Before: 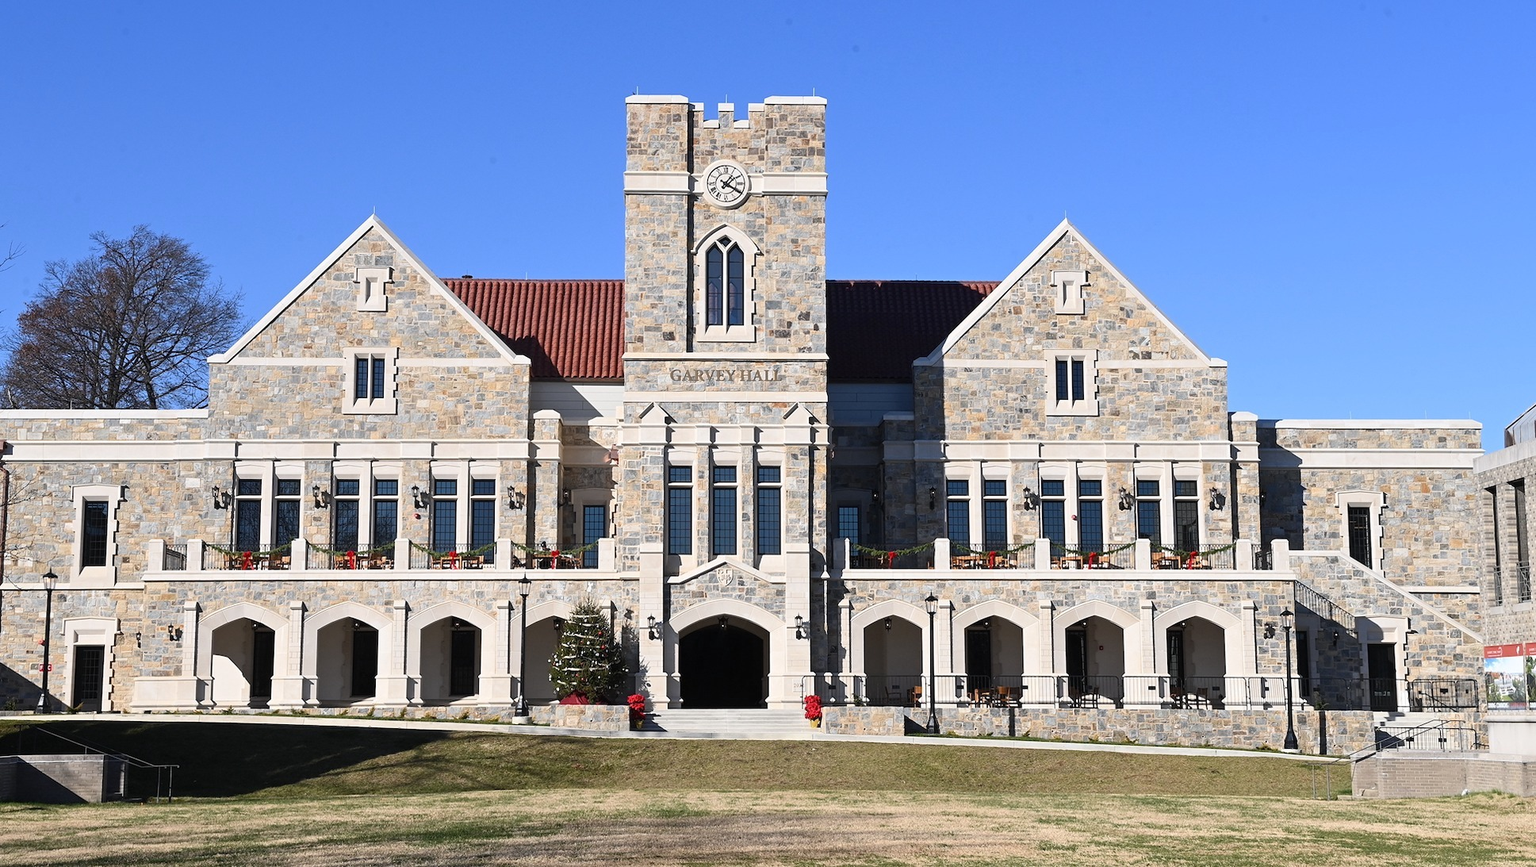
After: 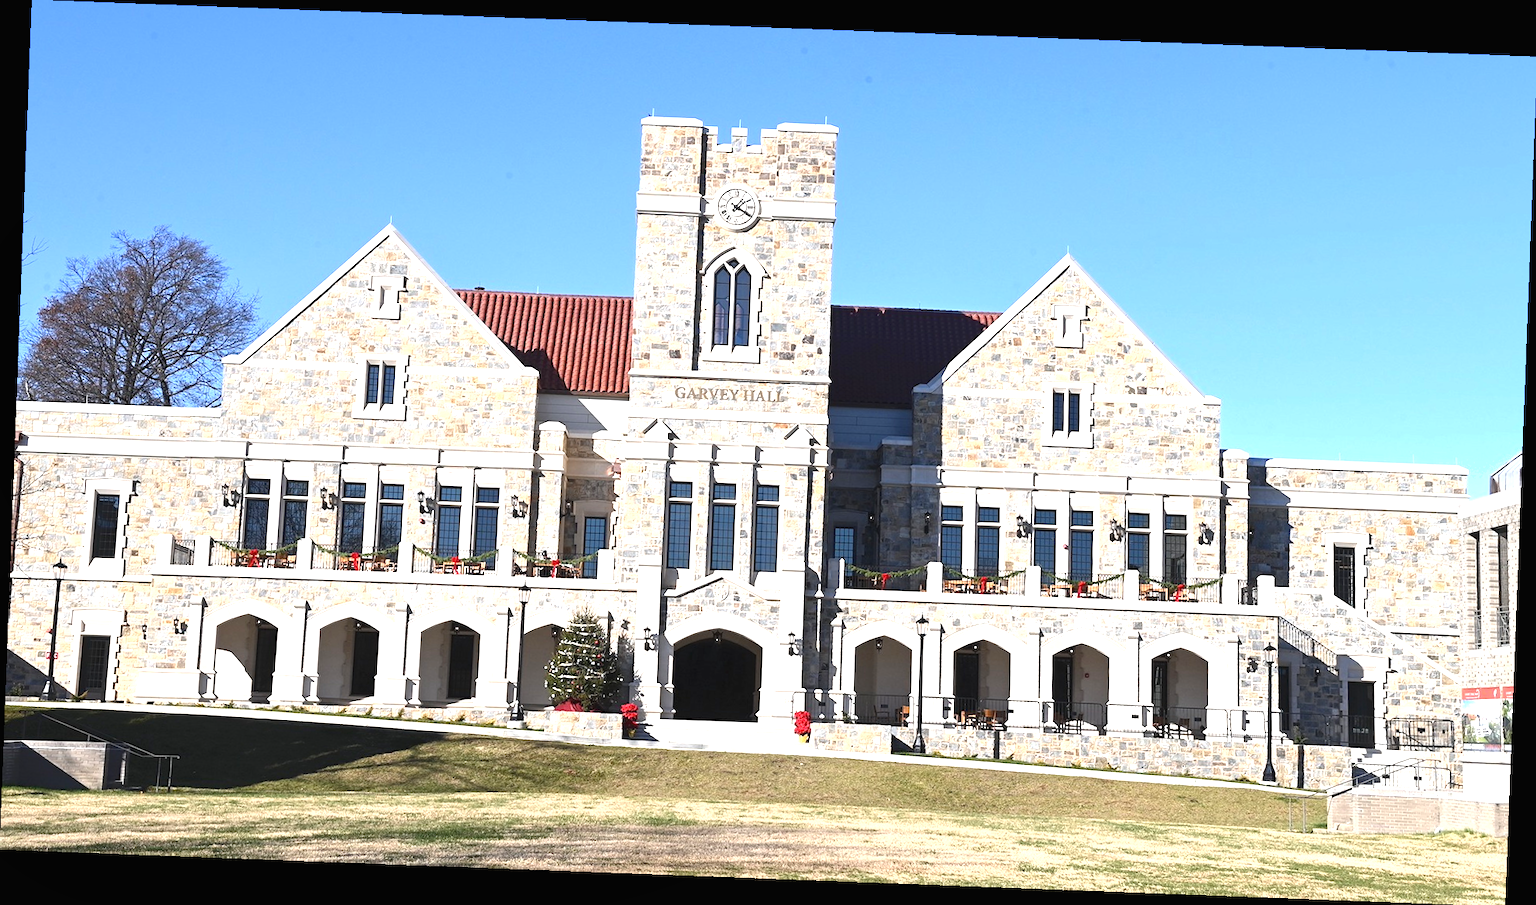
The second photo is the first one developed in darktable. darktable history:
exposure: black level correction 0, exposure 1 EV, compensate exposure bias true, compensate highlight preservation false
shadows and highlights: shadows 62.66, white point adjustment 0.37, highlights -34.44, compress 83.82%
rotate and perspective: rotation 2.17°, automatic cropping off
